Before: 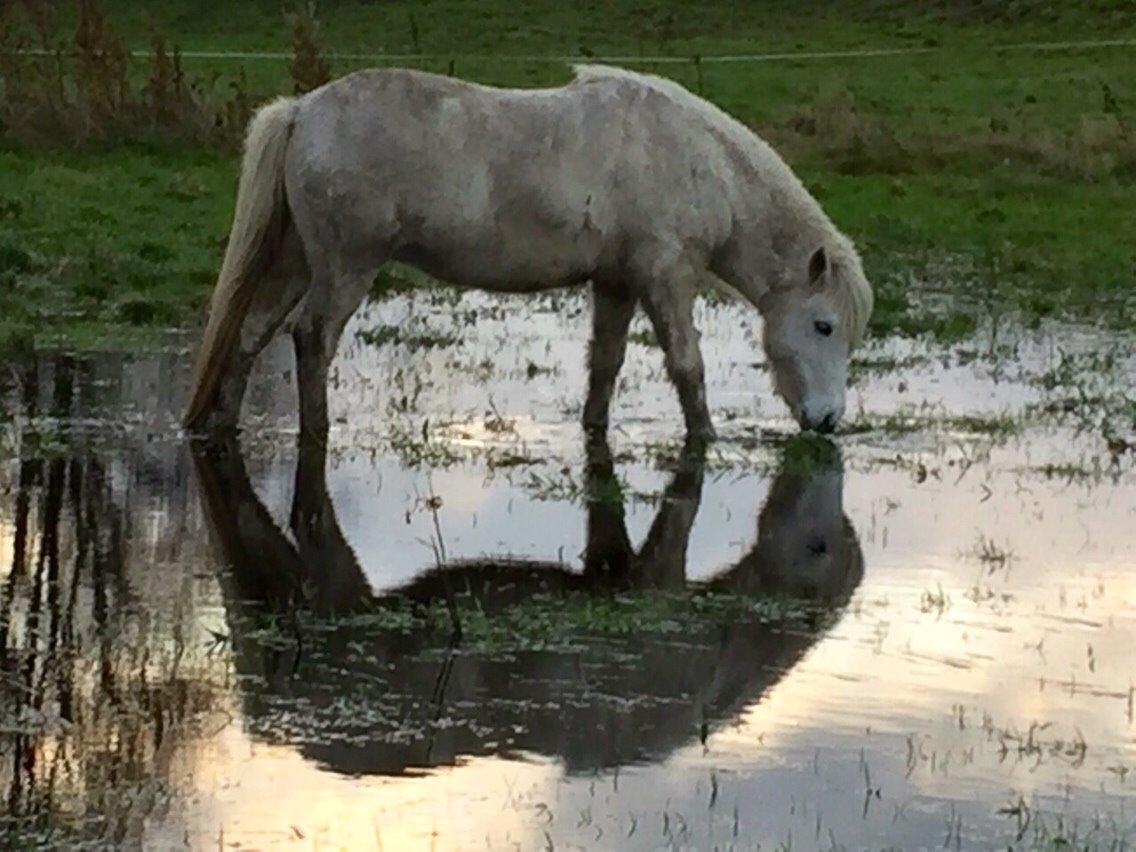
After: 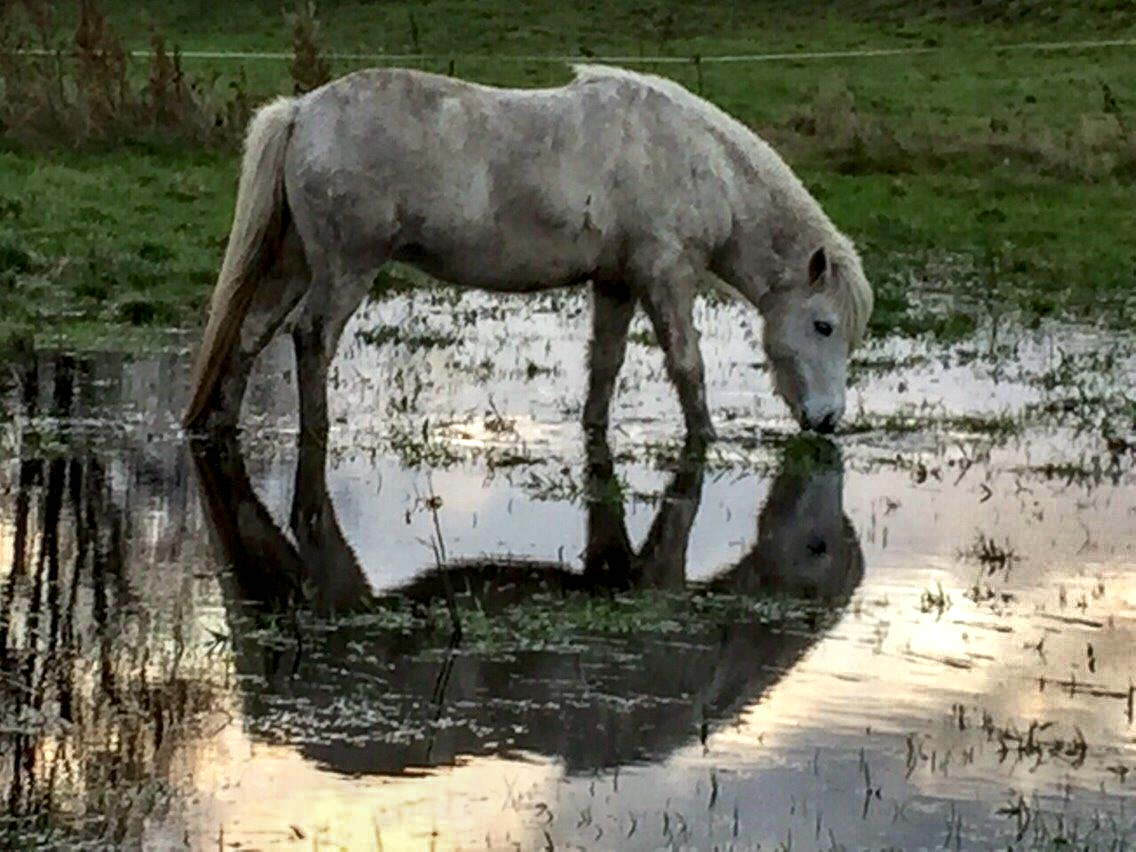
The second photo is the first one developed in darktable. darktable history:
shadows and highlights: shadows 24.31, highlights -79.86, soften with gaussian
local contrast: highlights 29%, detail 150%
